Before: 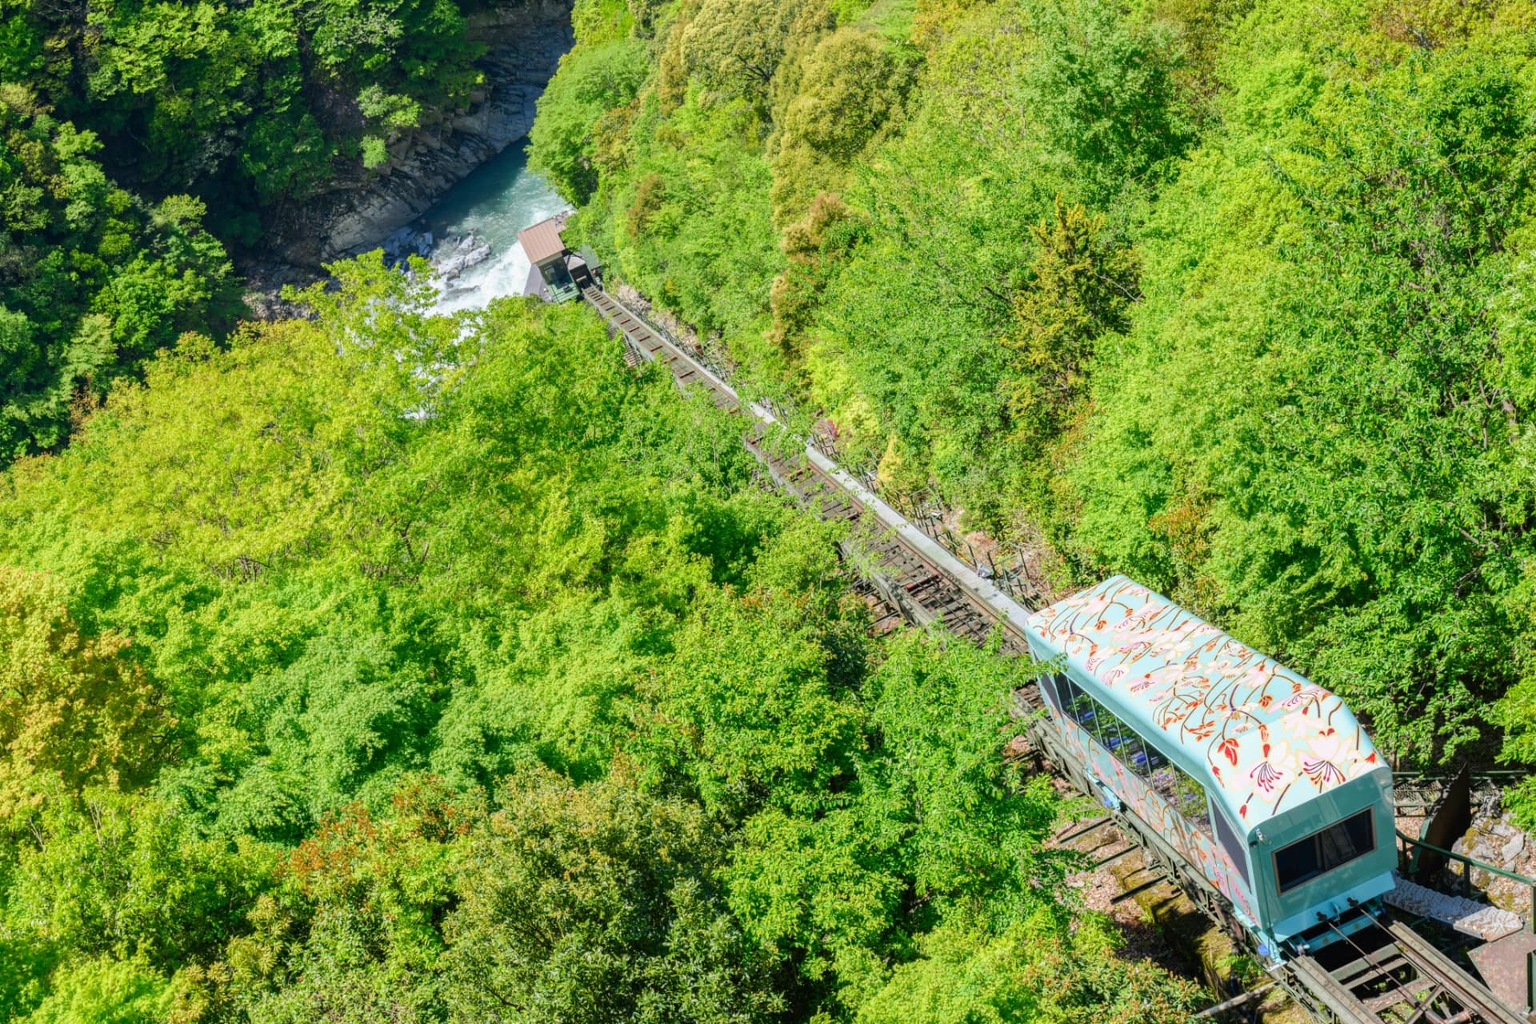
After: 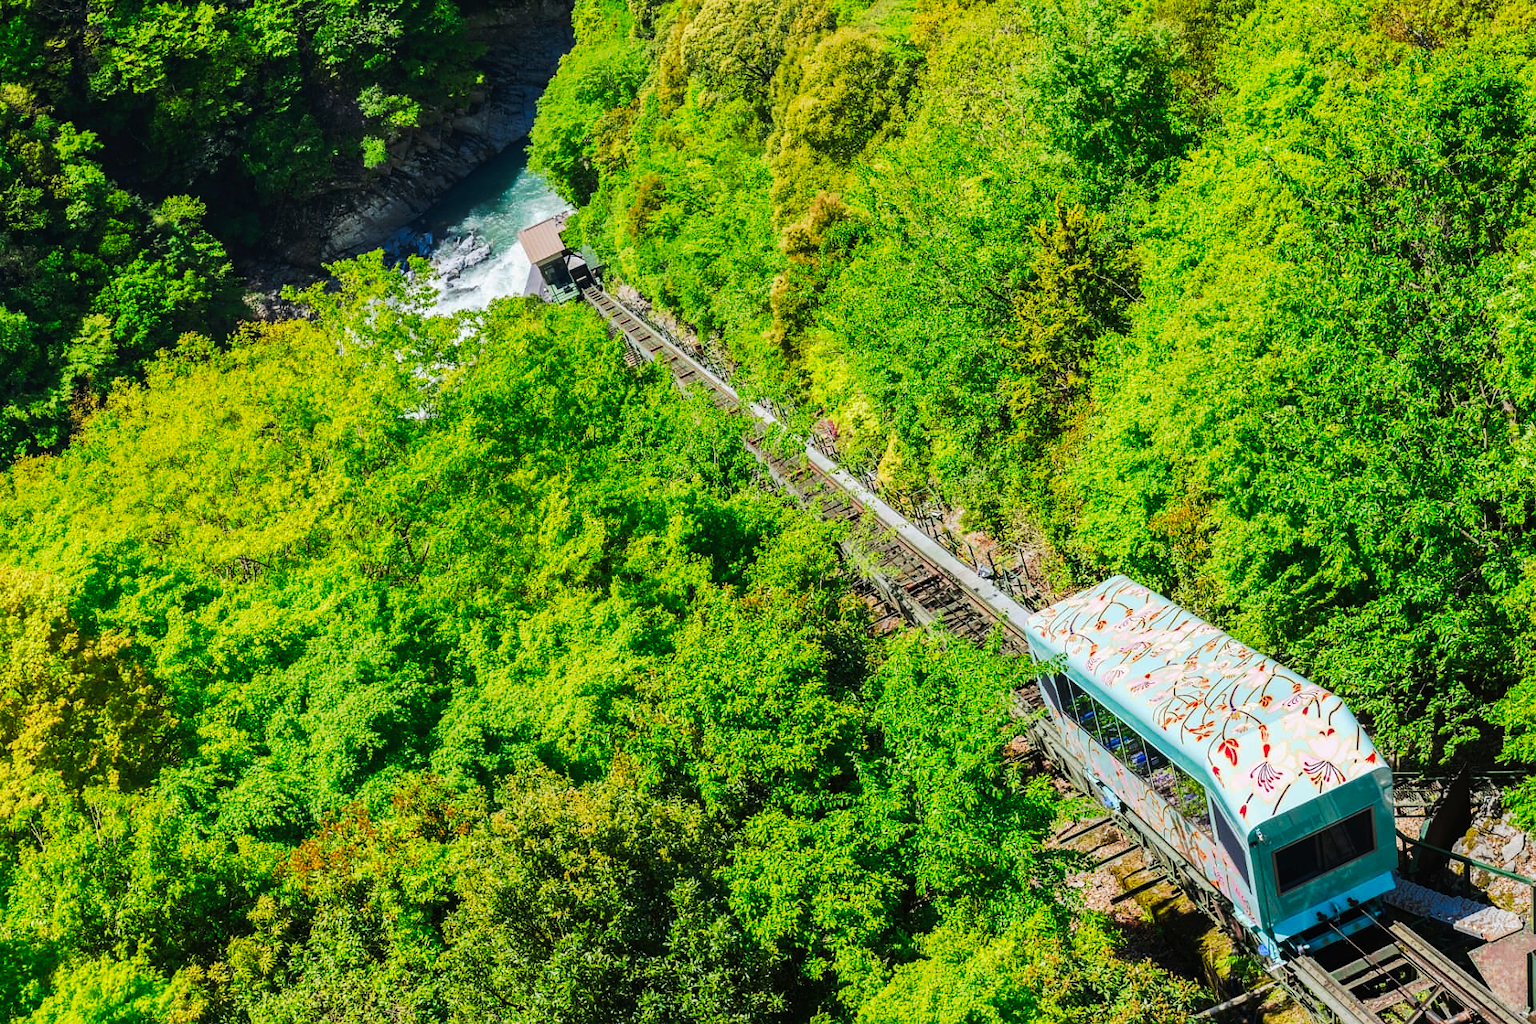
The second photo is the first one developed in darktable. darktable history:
tone curve: curves: ch0 [(0, 0) (0.003, 0.006) (0.011, 0.011) (0.025, 0.02) (0.044, 0.032) (0.069, 0.035) (0.1, 0.046) (0.136, 0.063) (0.177, 0.089) (0.224, 0.12) (0.277, 0.16) (0.335, 0.206) (0.399, 0.268) (0.468, 0.359) (0.543, 0.466) (0.623, 0.582) (0.709, 0.722) (0.801, 0.808) (0.898, 0.886) (1, 1)], preserve colors none
sharpen: radius 1
